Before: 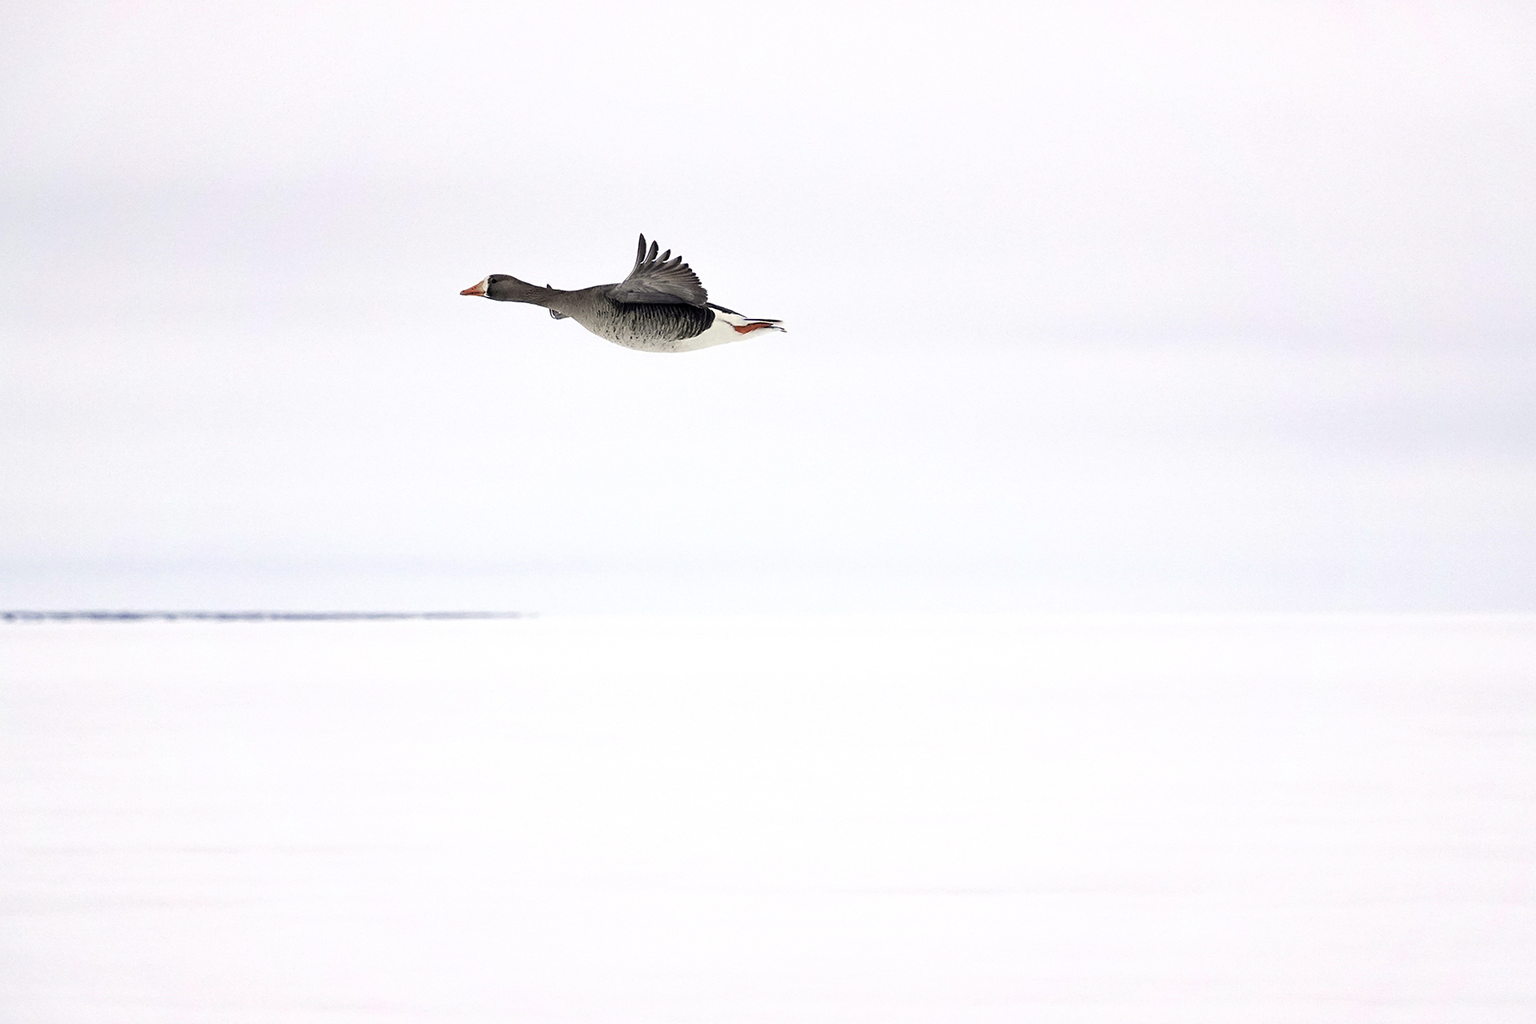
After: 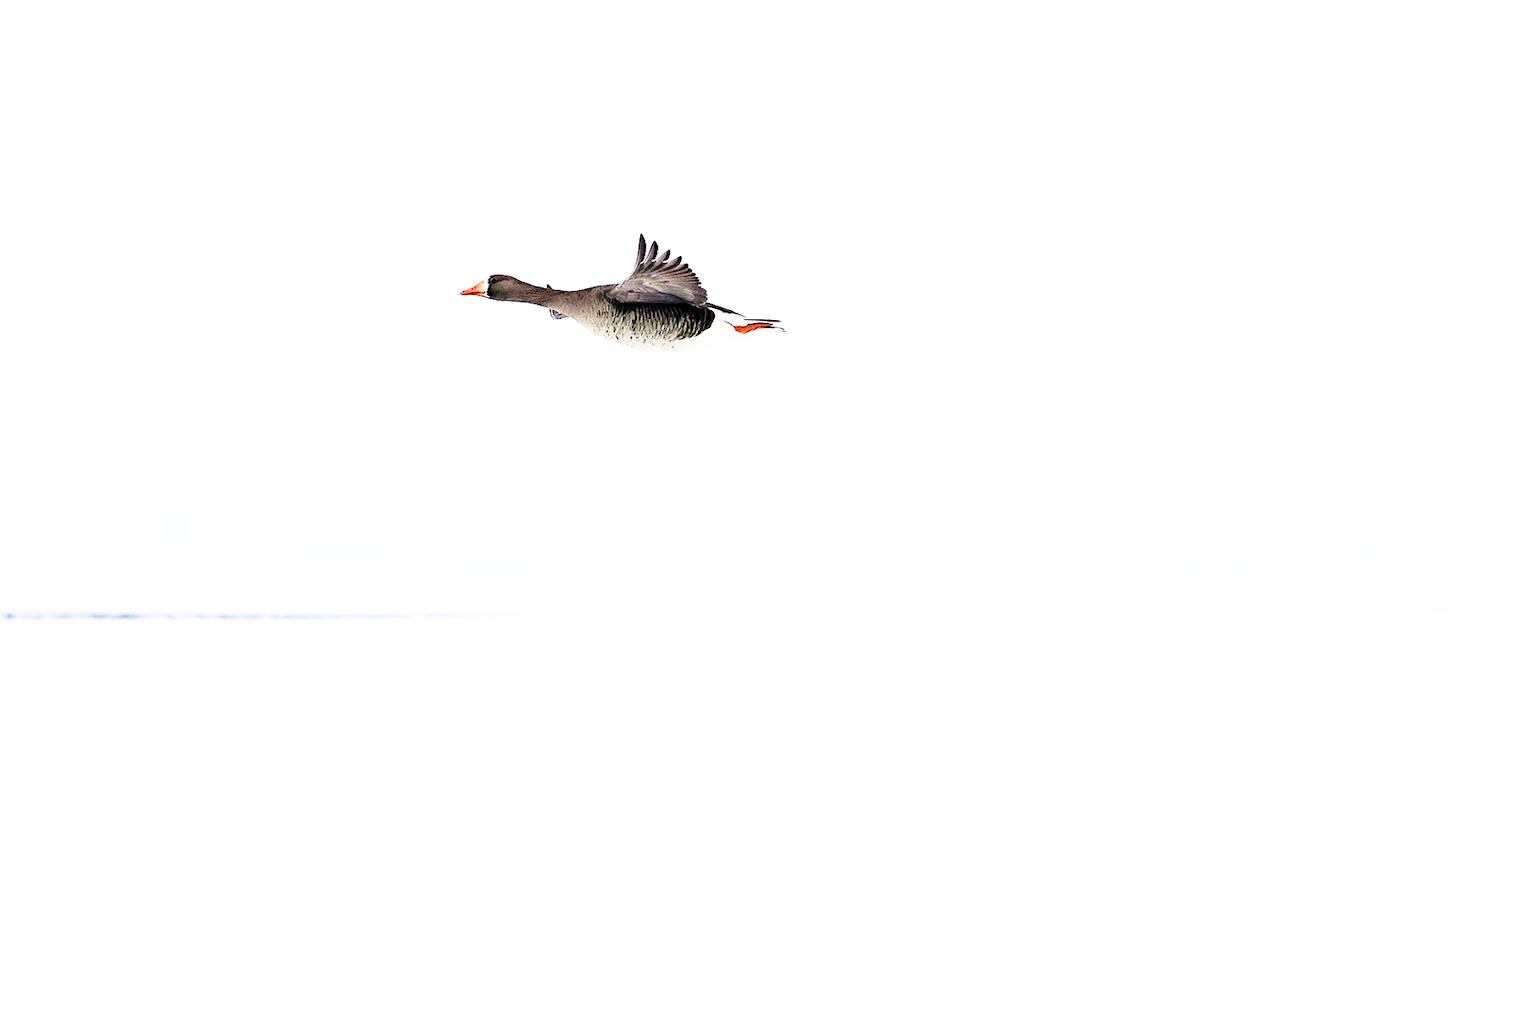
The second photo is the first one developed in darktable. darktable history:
base curve: curves: ch0 [(0, 0) (0.026, 0.03) (0.109, 0.232) (0.351, 0.748) (0.669, 0.968) (1, 1)], preserve colors none
velvia: on, module defaults
